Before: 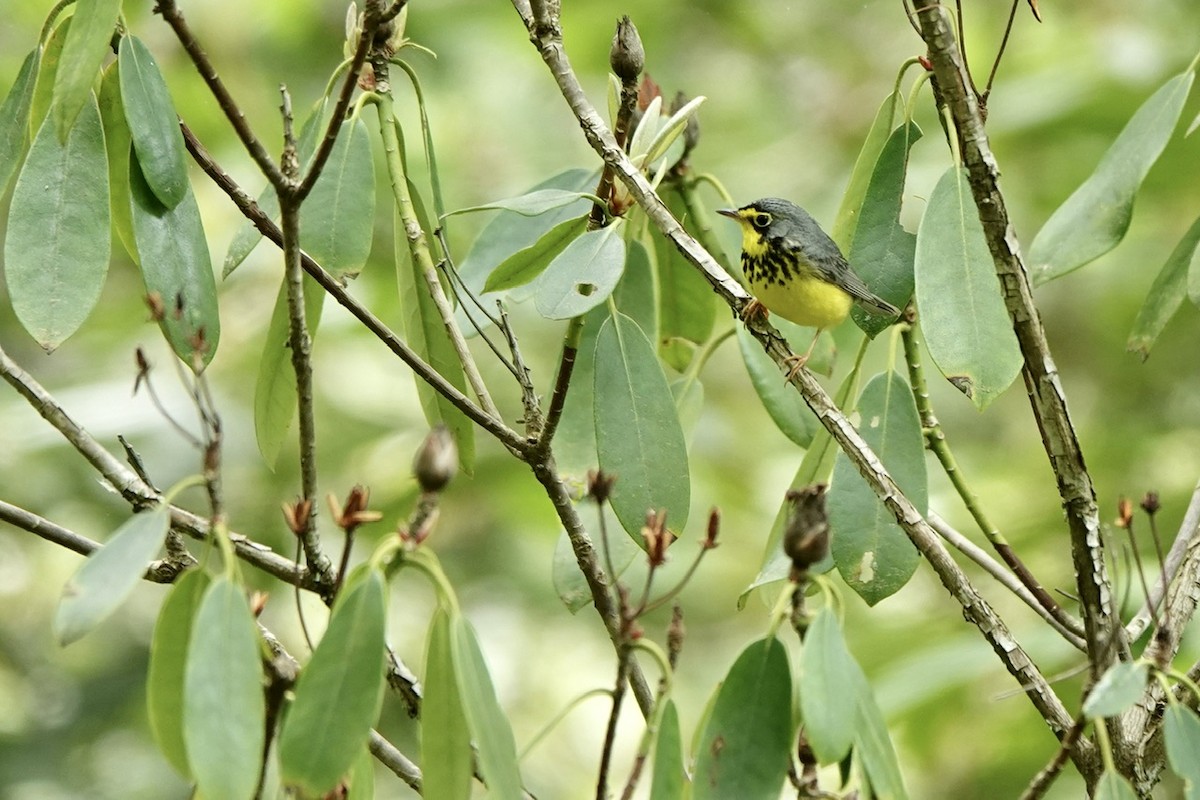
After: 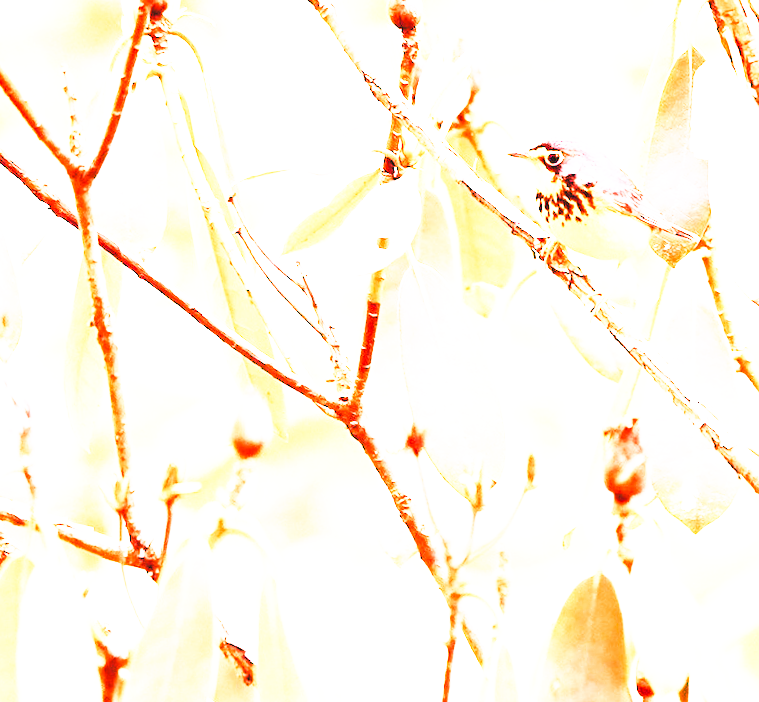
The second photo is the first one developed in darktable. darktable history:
exposure: black level correction -0.005, exposure 1.002 EV, compensate highlight preservation false
crop and rotate: left 14.292%, right 19.041%
tone equalizer: -8 EV 0.25 EV, -7 EV 0.417 EV, -6 EV 0.417 EV, -5 EV 0.25 EV, -3 EV -0.25 EV, -2 EV -0.417 EV, -1 EV -0.417 EV, +0 EV -0.25 EV, edges refinement/feathering 500, mask exposure compensation -1.57 EV, preserve details guided filter
tone curve: curves: ch0 [(0, 0) (0.08, 0.056) (0.4, 0.4) (0.6, 0.612) (0.92, 0.924) (1, 1)], color space Lab, linked channels, preserve colors none
rotate and perspective: rotation -5°, crop left 0.05, crop right 0.952, crop top 0.11, crop bottom 0.89
base curve: curves: ch0 [(0, 0) (0.007, 0.004) (0.027, 0.03) (0.046, 0.07) (0.207, 0.54) (0.442, 0.872) (0.673, 0.972) (1, 1)], preserve colors none
white balance: red 4.26, blue 1.802
